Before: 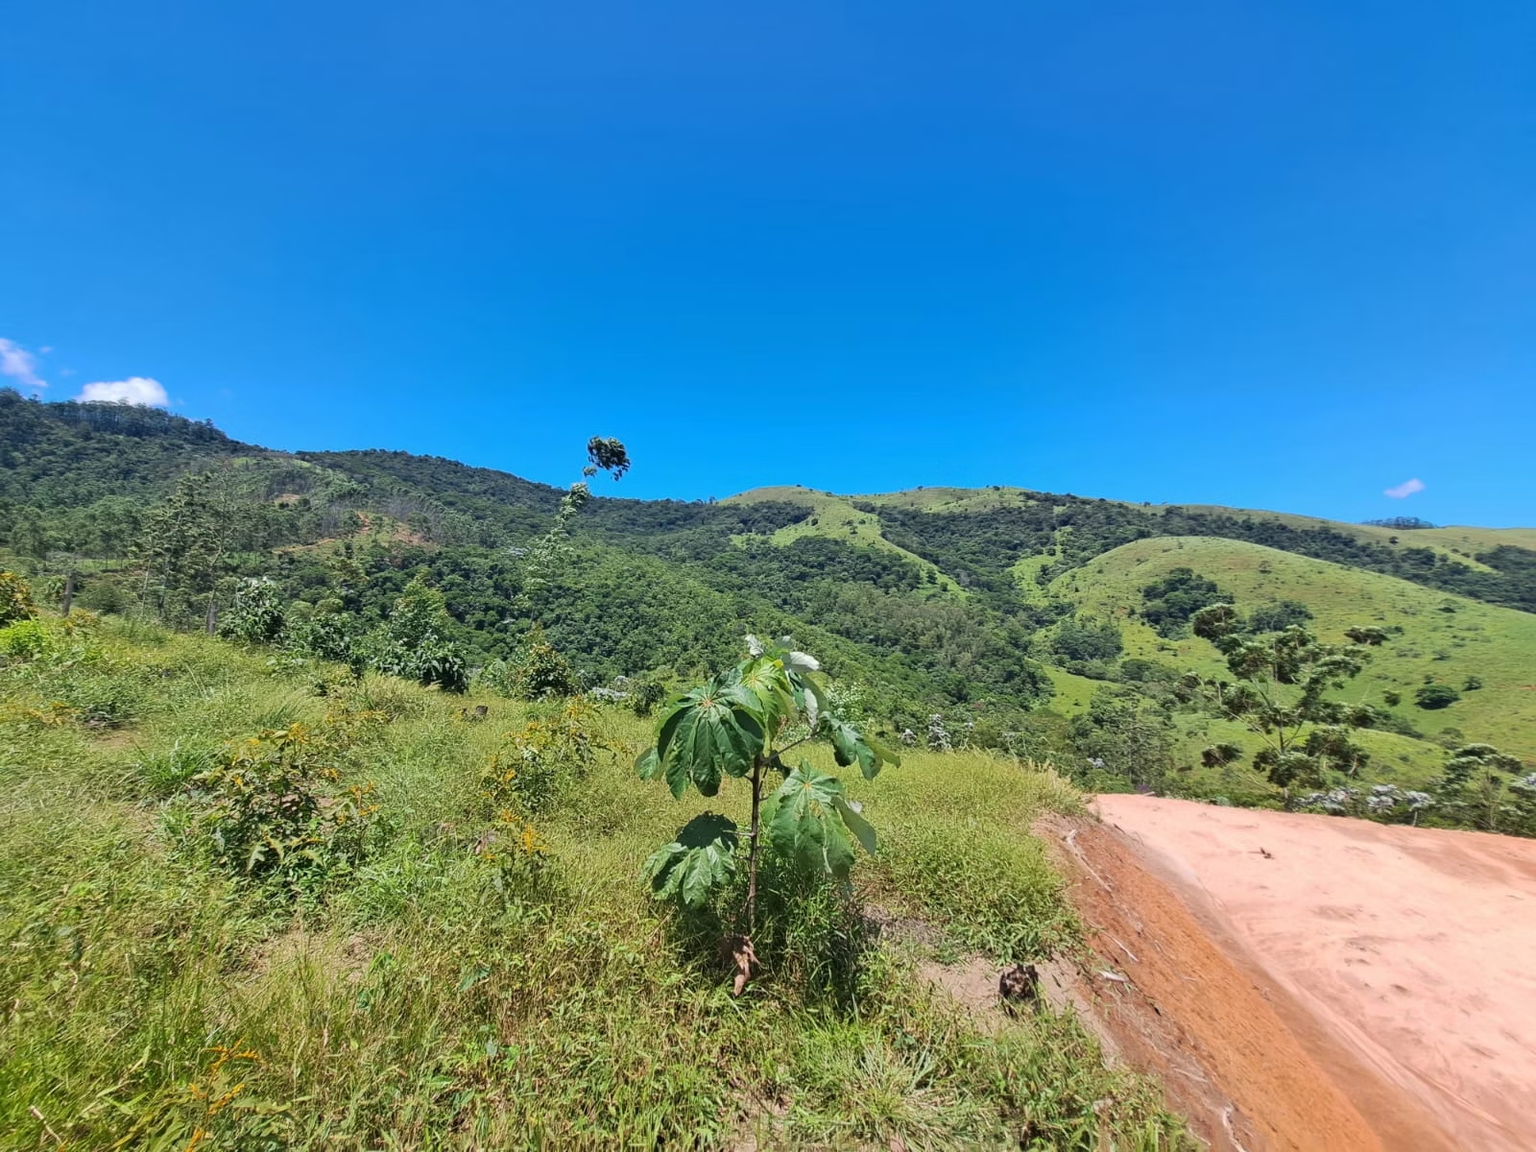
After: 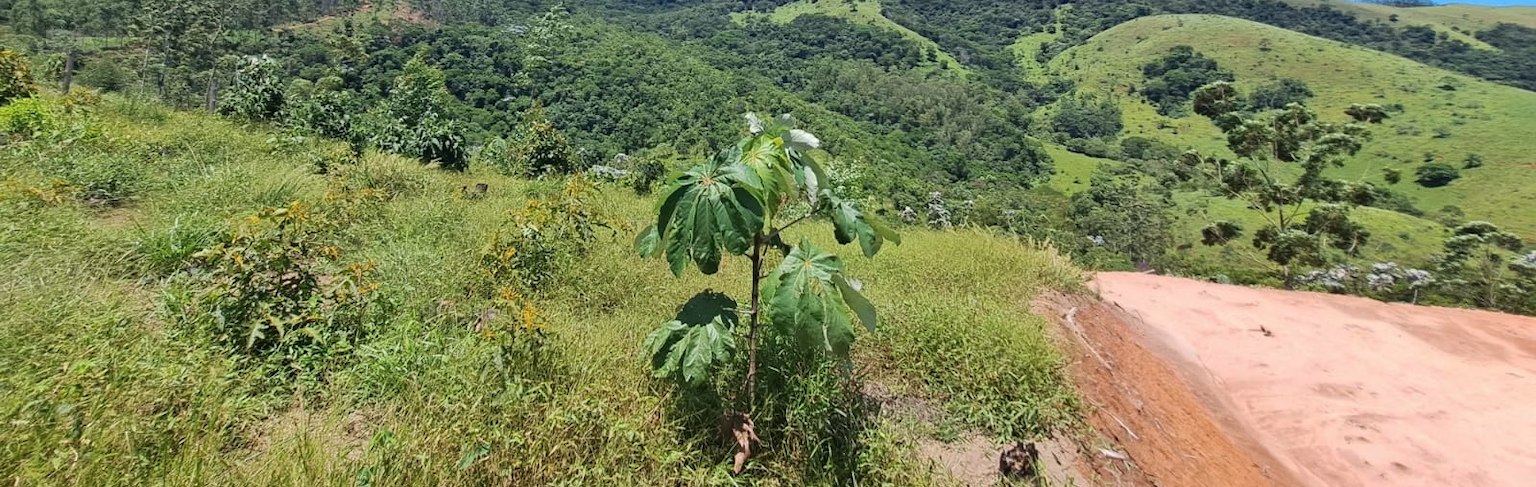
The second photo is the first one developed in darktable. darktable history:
color correction: highlights b* 0.067, saturation 0.978
crop: top 45.382%, bottom 12.217%
shadows and highlights: shadows 30.92, highlights 1.67, soften with gaussian
